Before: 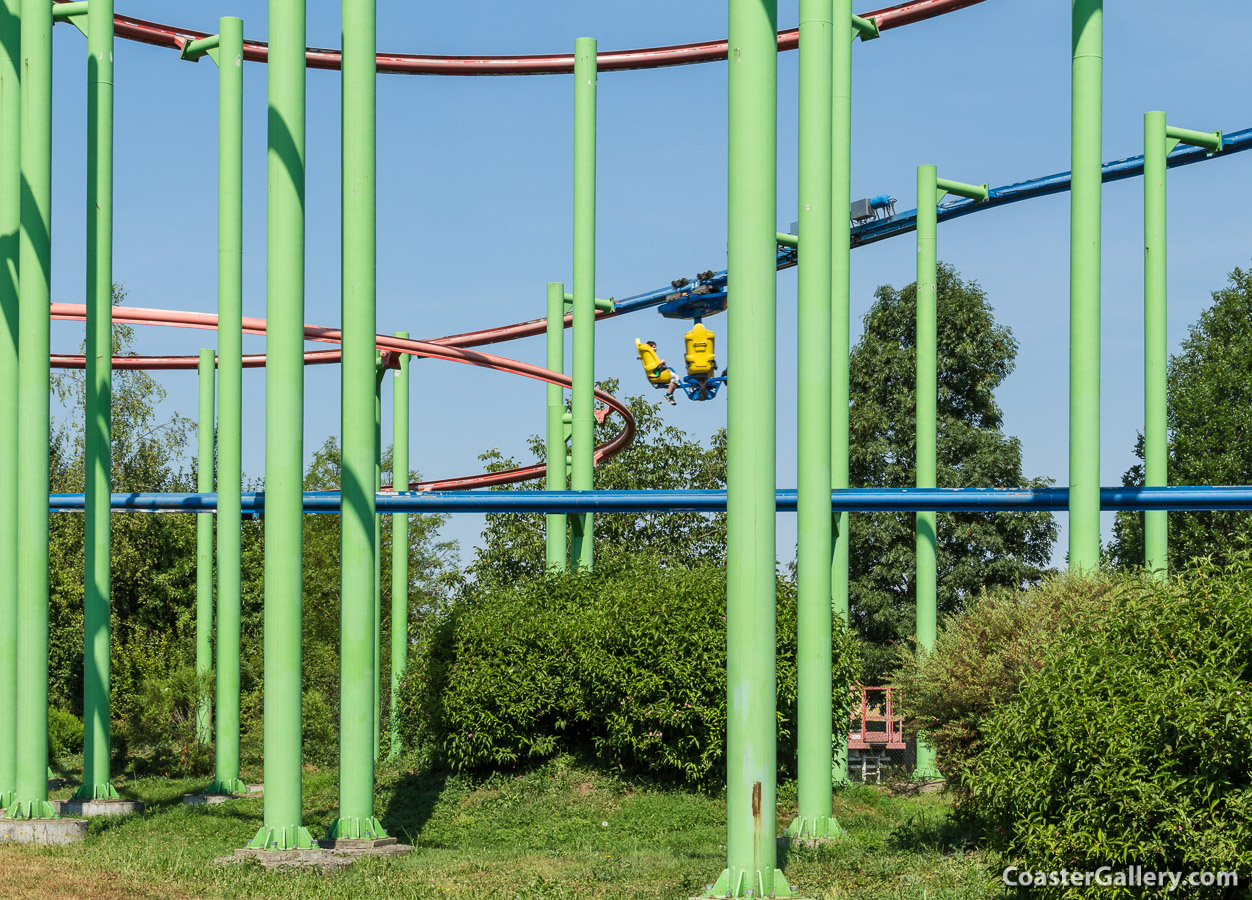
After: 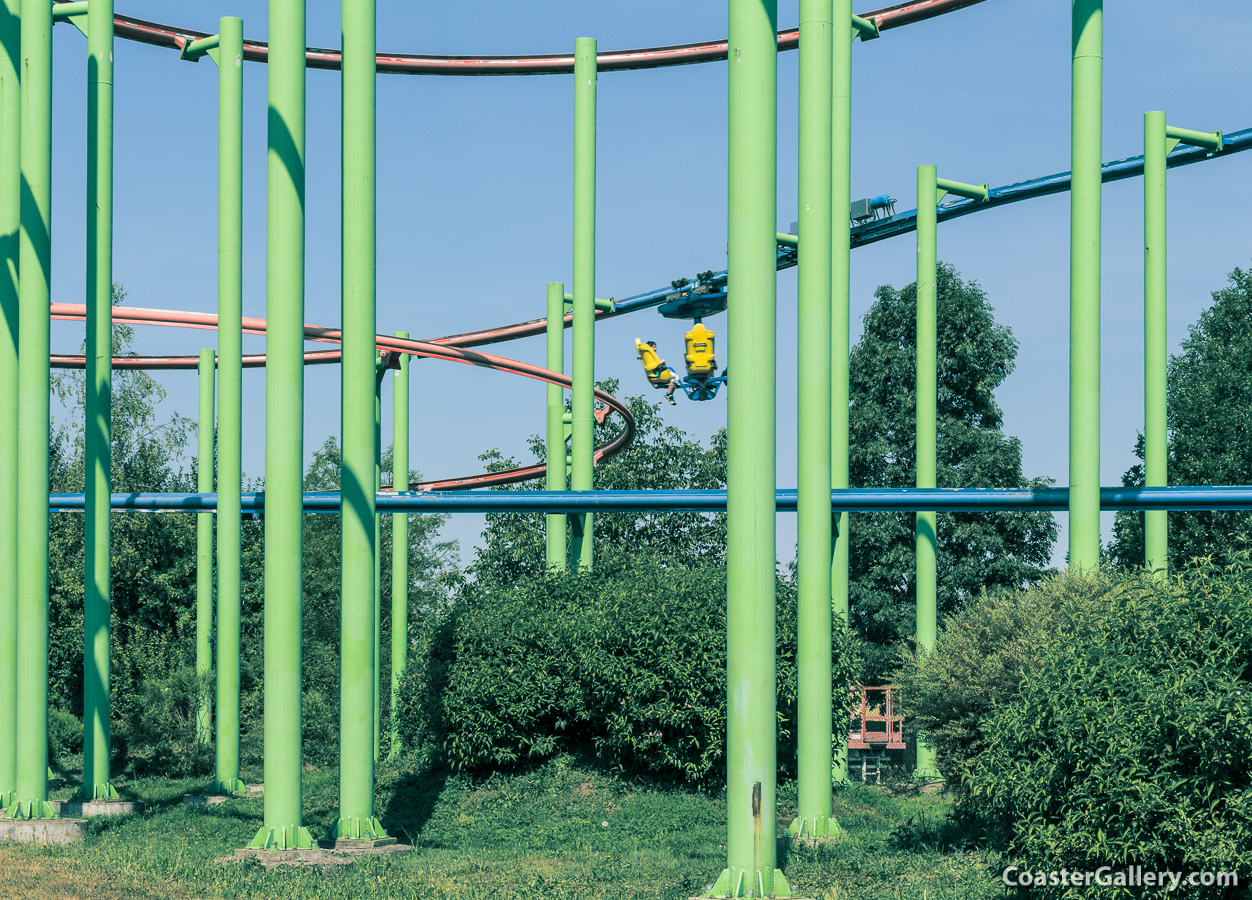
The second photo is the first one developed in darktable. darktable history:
split-toning: shadows › hue 183.6°, shadows › saturation 0.52, highlights › hue 0°, highlights › saturation 0
